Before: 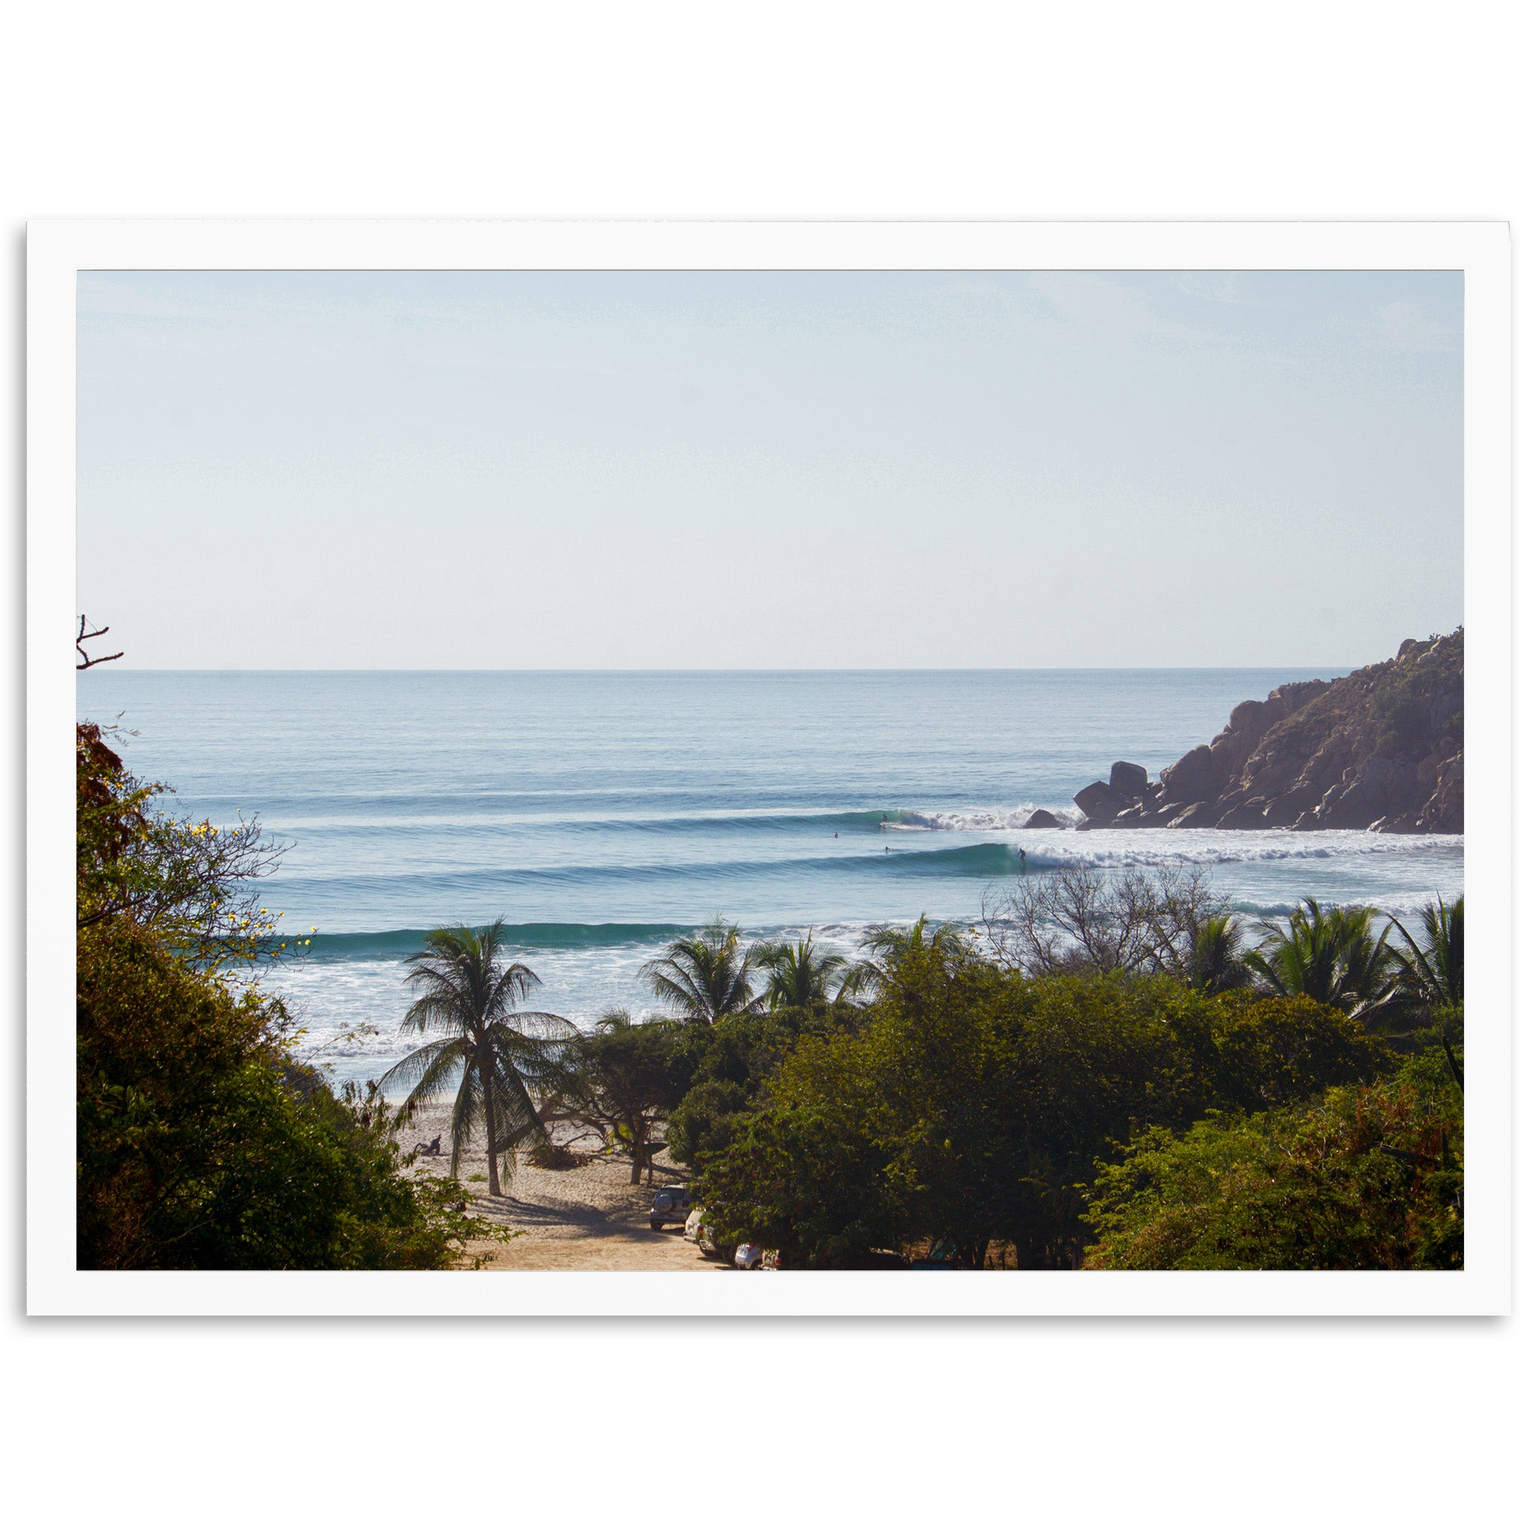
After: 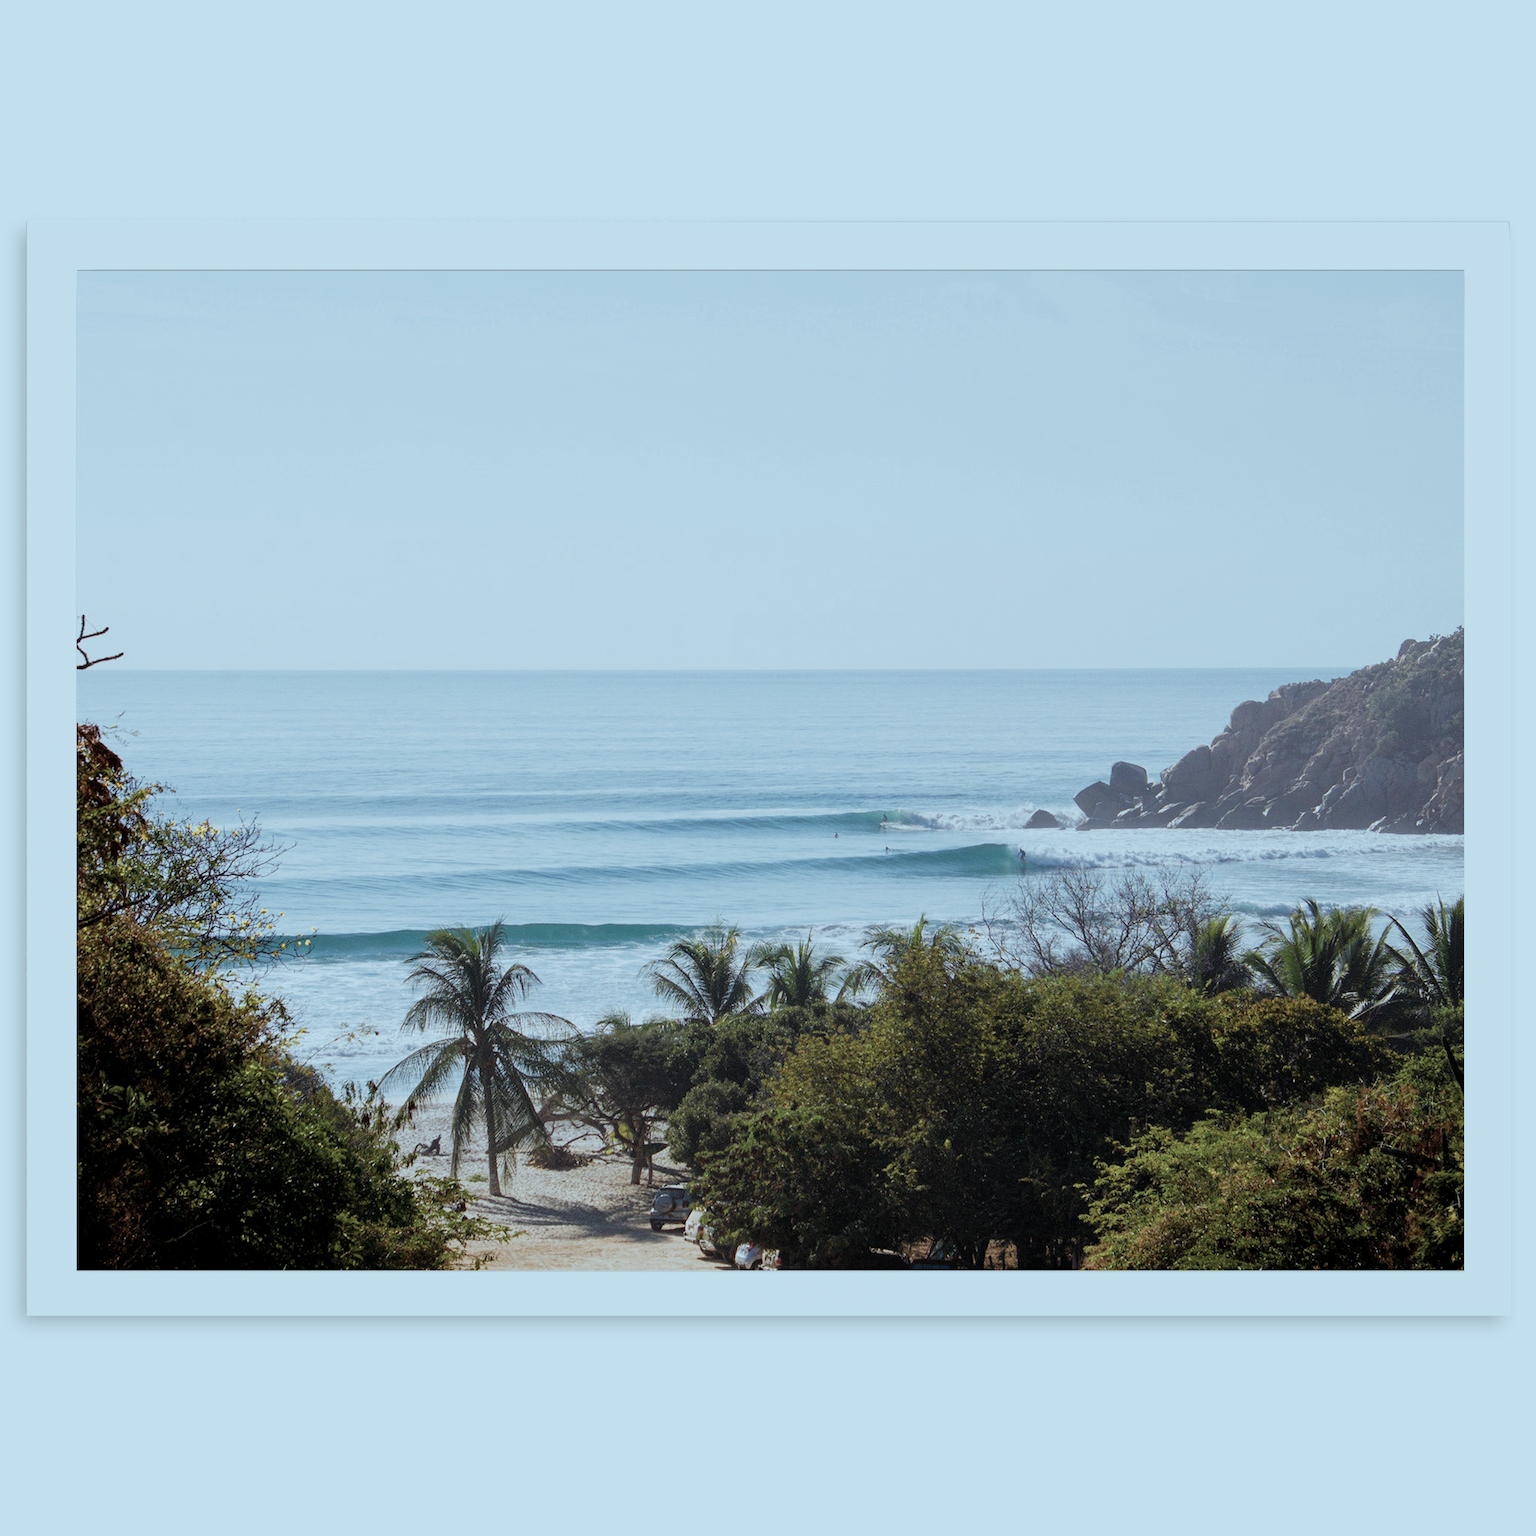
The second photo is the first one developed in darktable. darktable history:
exposure: black level correction 0, exposure 0.599 EV, compensate exposure bias true, compensate highlight preservation false
color correction: highlights a* -12.24, highlights b* -17.52, saturation 0.709
filmic rgb: middle gray luminance 29.96%, black relative exposure -9.01 EV, white relative exposure 6.99 EV, target black luminance 0%, hardness 2.91, latitude 2.59%, contrast 0.963, highlights saturation mix 5.98%, shadows ↔ highlights balance 12.5%
